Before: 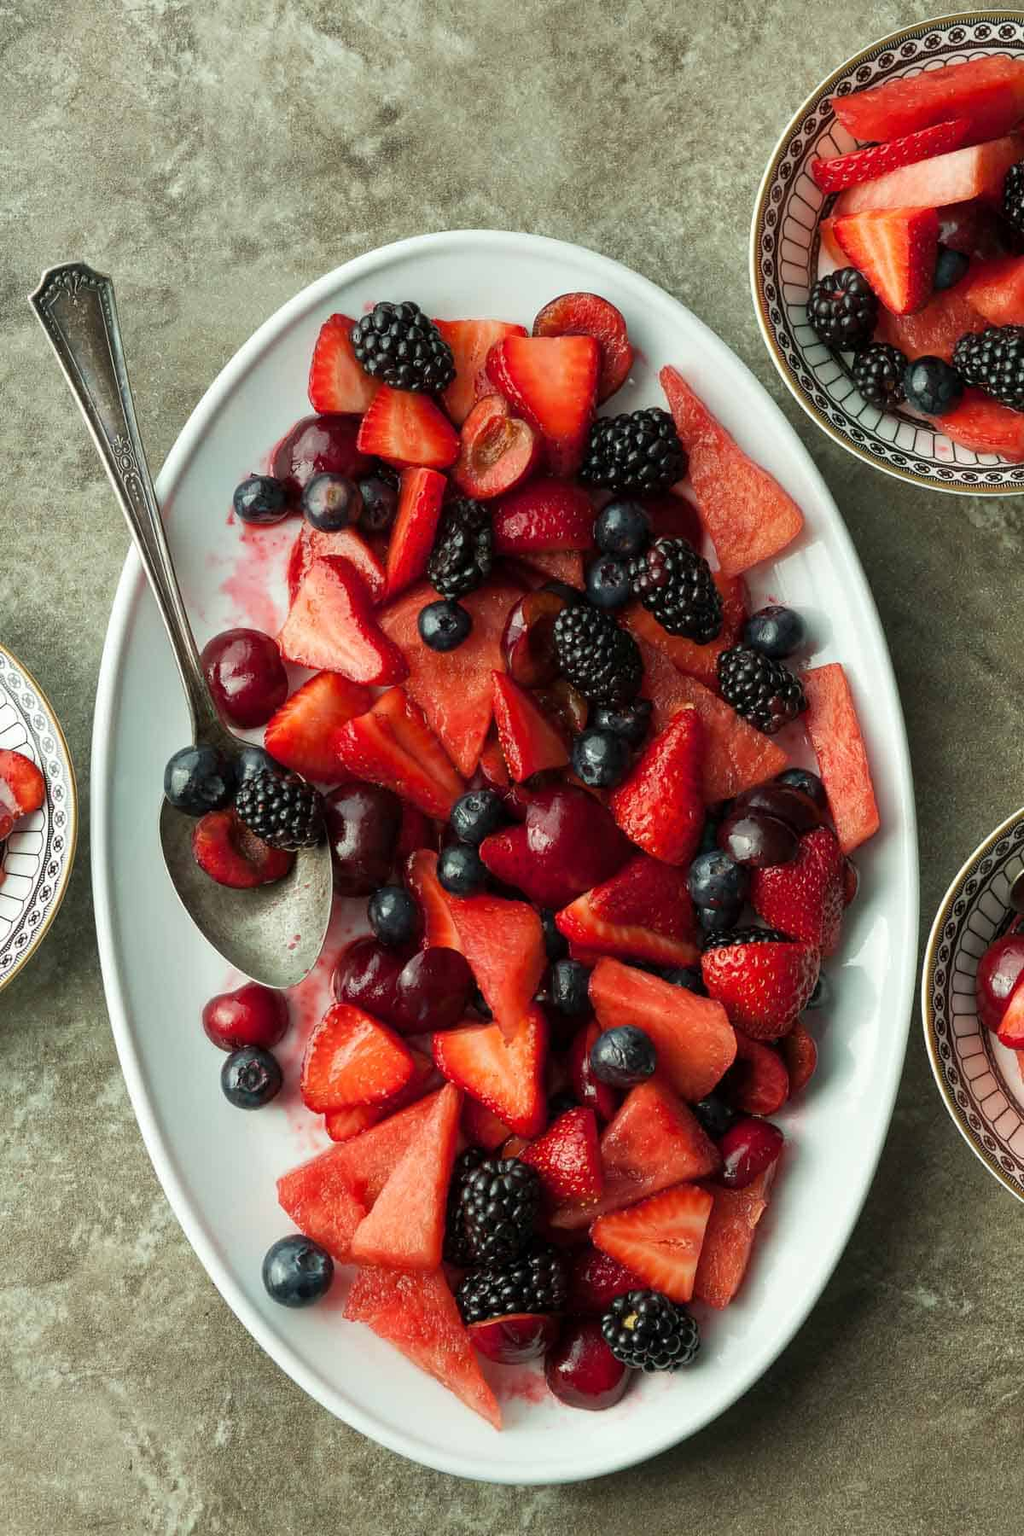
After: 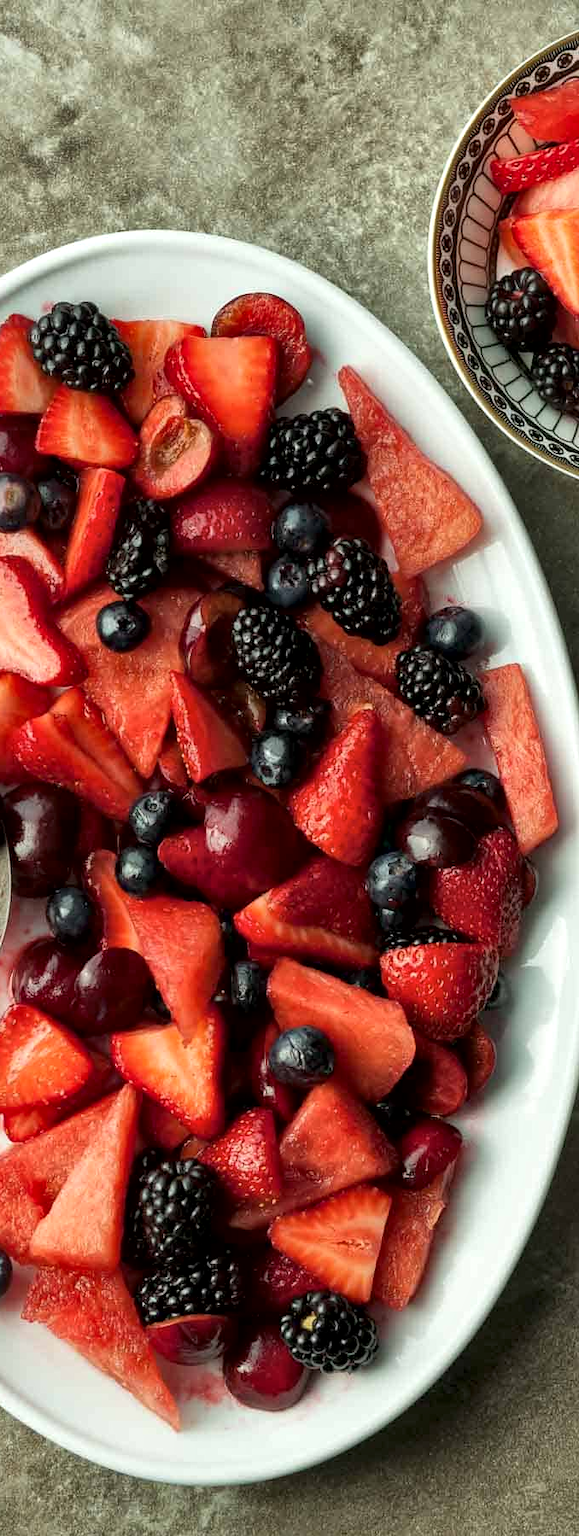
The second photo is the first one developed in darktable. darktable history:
local contrast: mode bilateral grid, contrast 20, coarseness 50, detail 171%, midtone range 0.2
crop: left 31.458%, top 0%, right 11.876%
